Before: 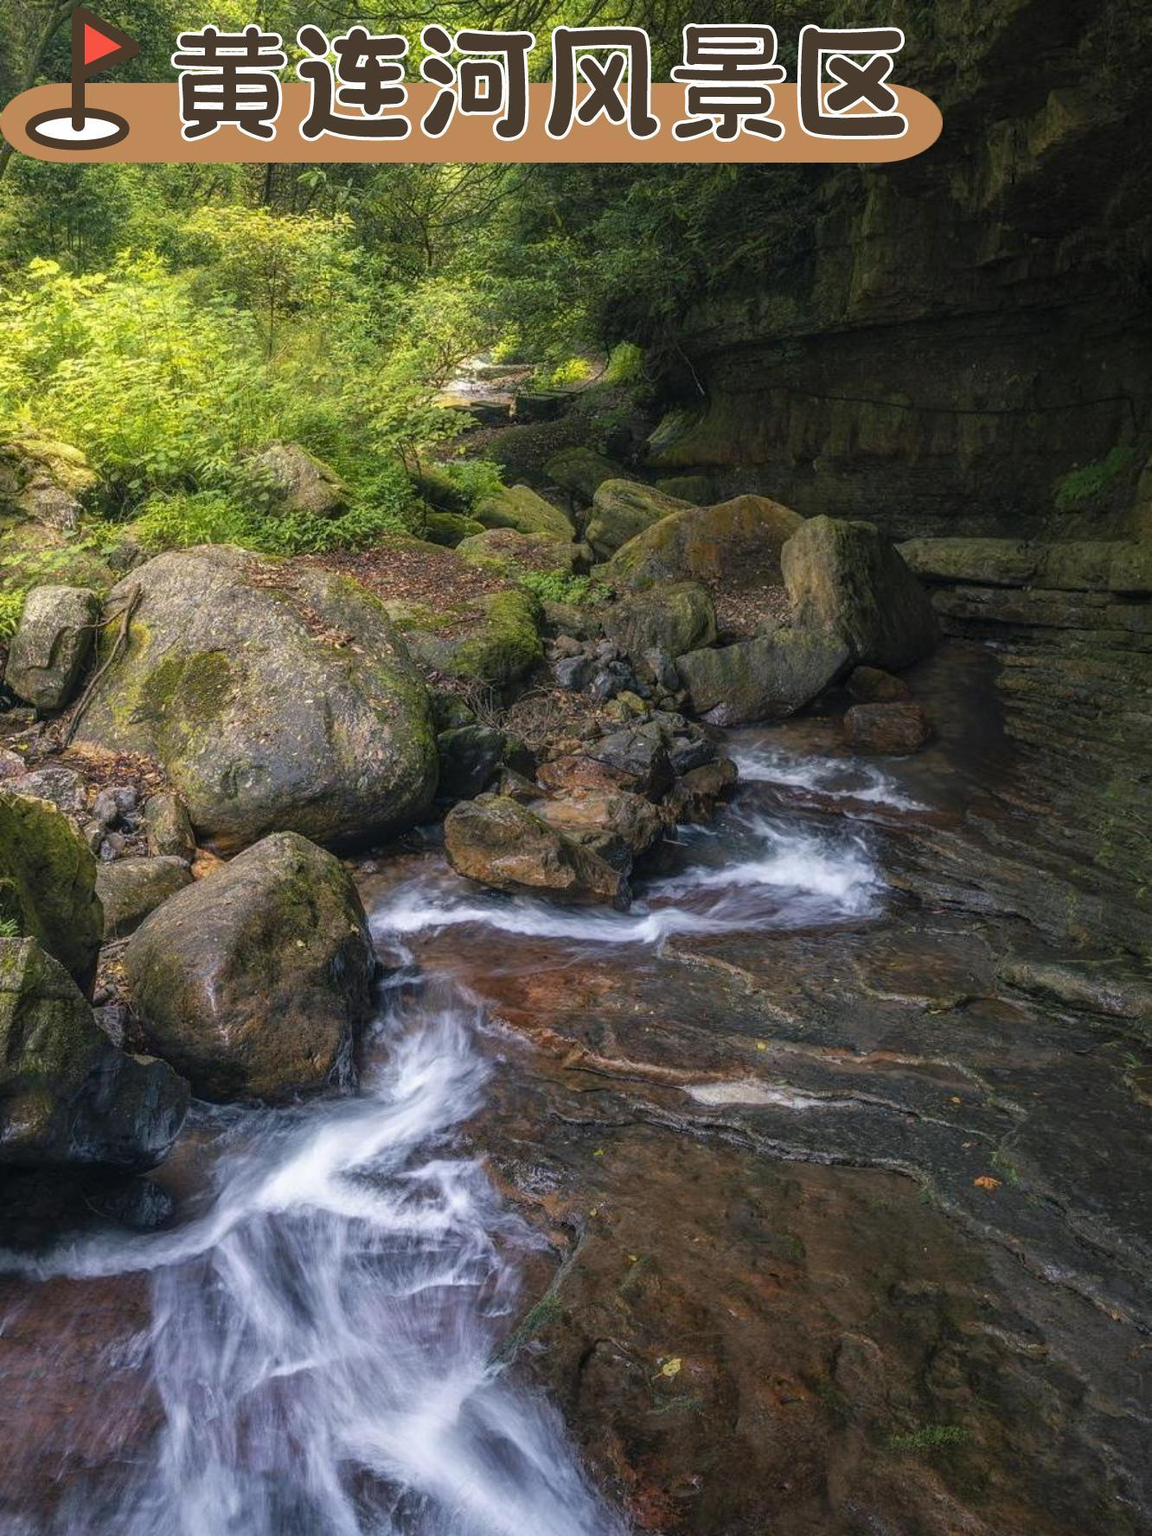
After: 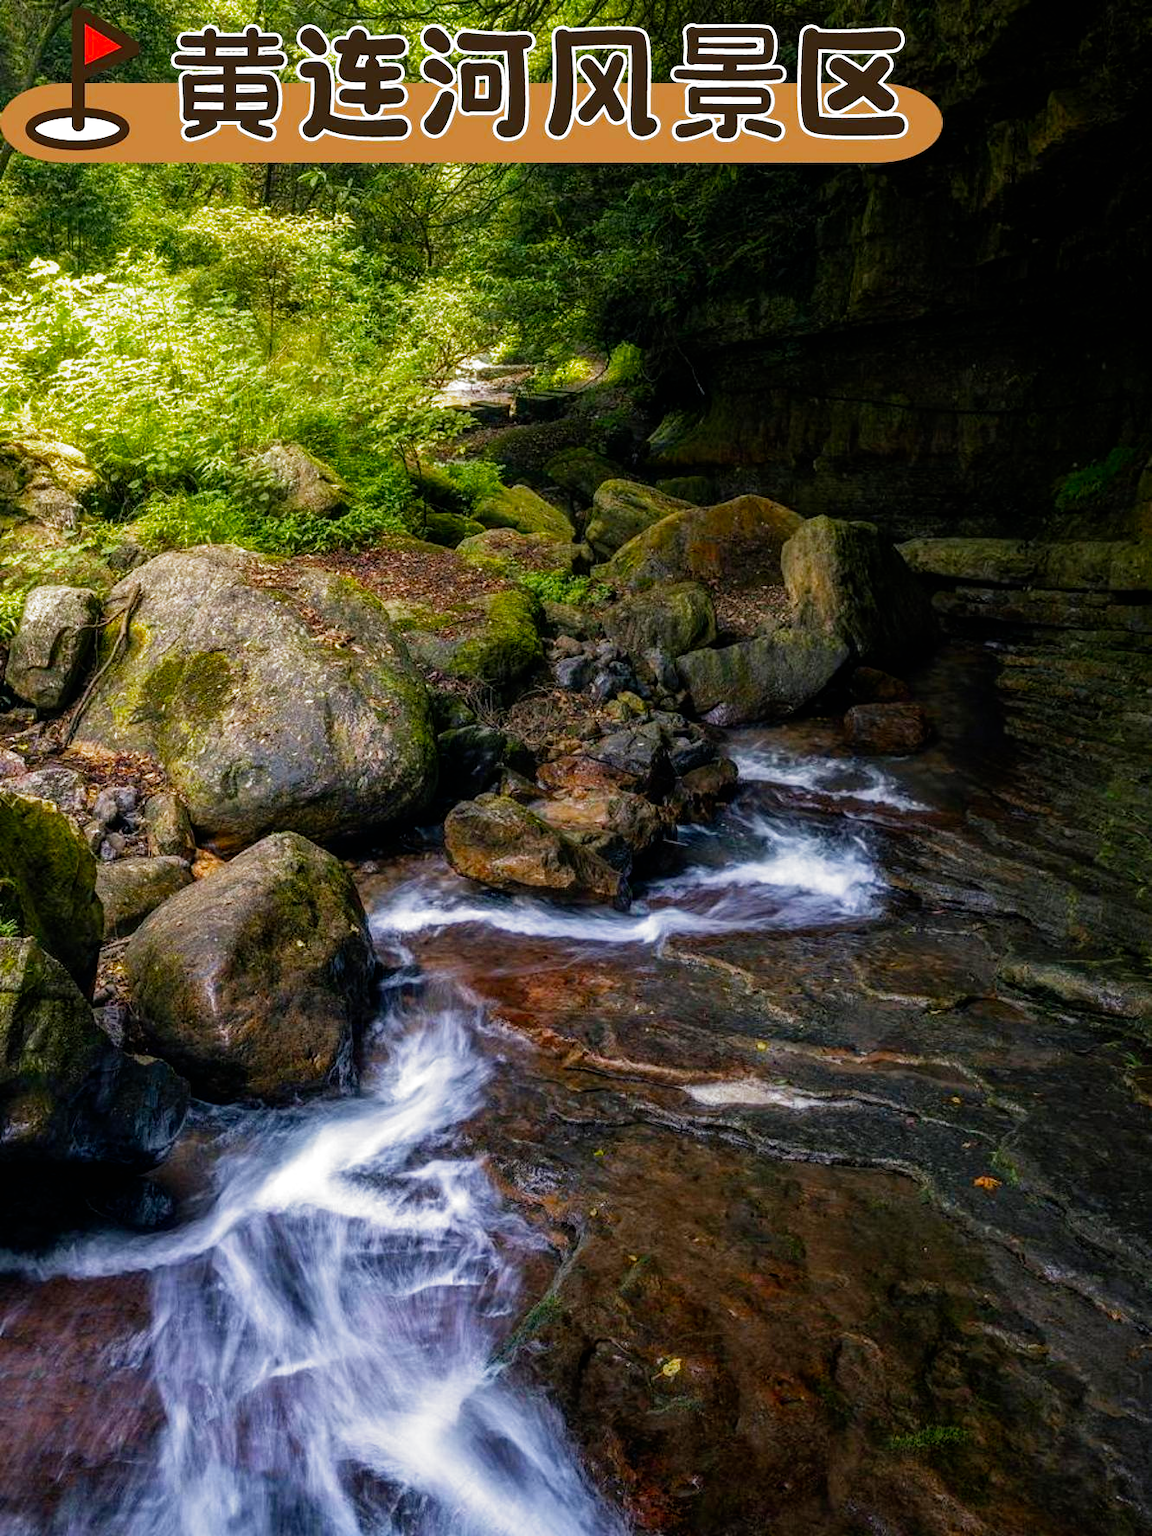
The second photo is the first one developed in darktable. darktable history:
filmic rgb: black relative exposure -8.2 EV, white relative exposure 2.2 EV, threshold 3 EV, hardness 7.11, latitude 75%, contrast 1.325, highlights saturation mix -2%, shadows ↔ highlights balance 30%, preserve chrominance no, color science v5 (2021), contrast in shadows safe, contrast in highlights safe, enable highlight reconstruction true
color balance rgb "[modern colors]": linear chroma grading › shadows -8%, linear chroma grading › global chroma 10%, perceptual saturation grading › global saturation 2%, perceptual saturation grading › highlights -2%, perceptual saturation grading › mid-tones 4%, perceptual saturation grading › shadows 8%, perceptual brilliance grading › global brilliance 2%, perceptual brilliance grading › highlights -4%, global vibrance 16%, saturation formula JzAzBz (2021)
